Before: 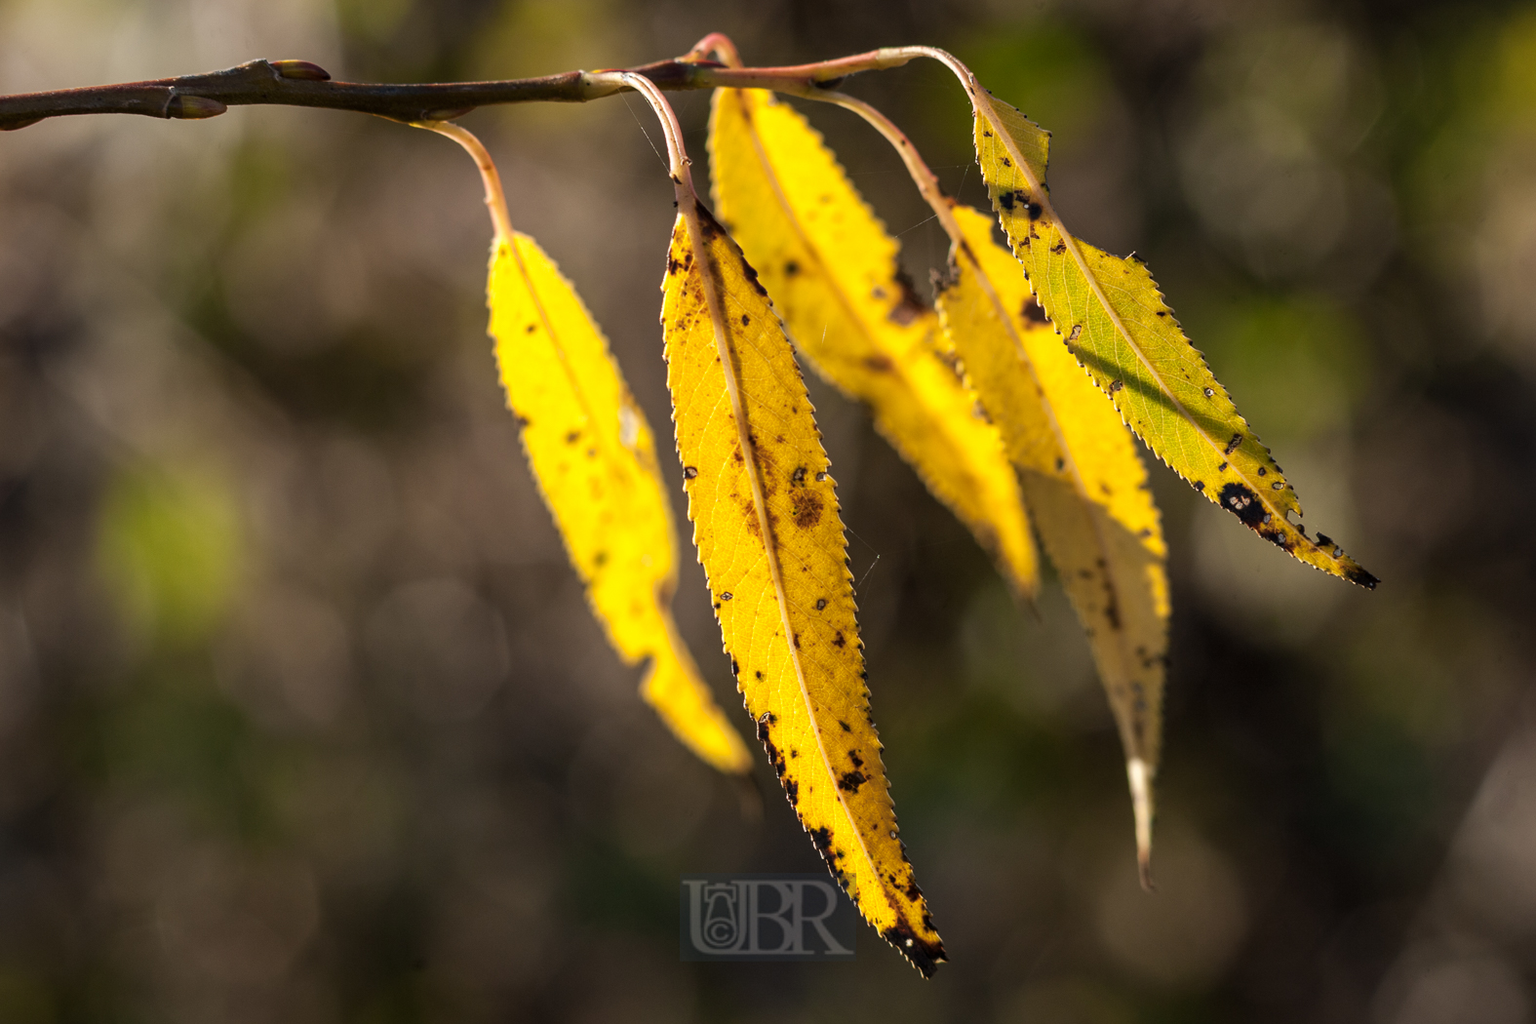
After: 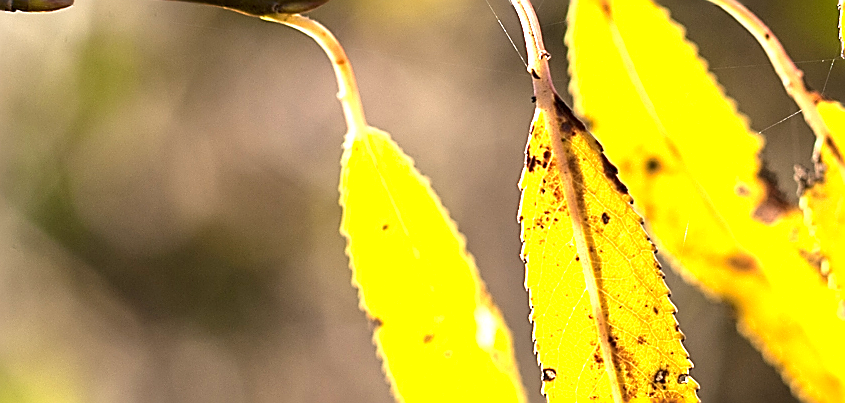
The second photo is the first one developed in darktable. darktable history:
sharpen: radius 1.633, amount 1.309
crop: left 10.151%, top 10.549%, right 36.157%, bottom 51.011%
exposure: black level correction 0.001, exposure 1.398 EV, compensate highlight preservation false
